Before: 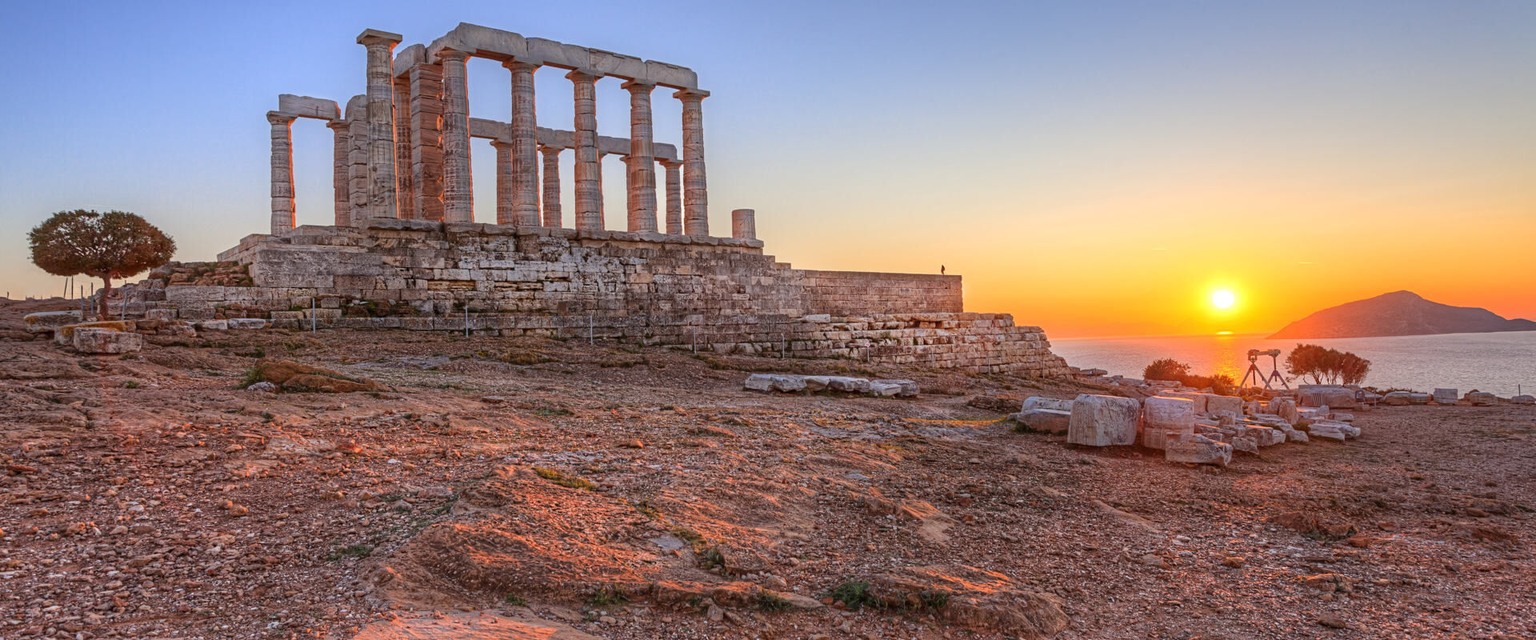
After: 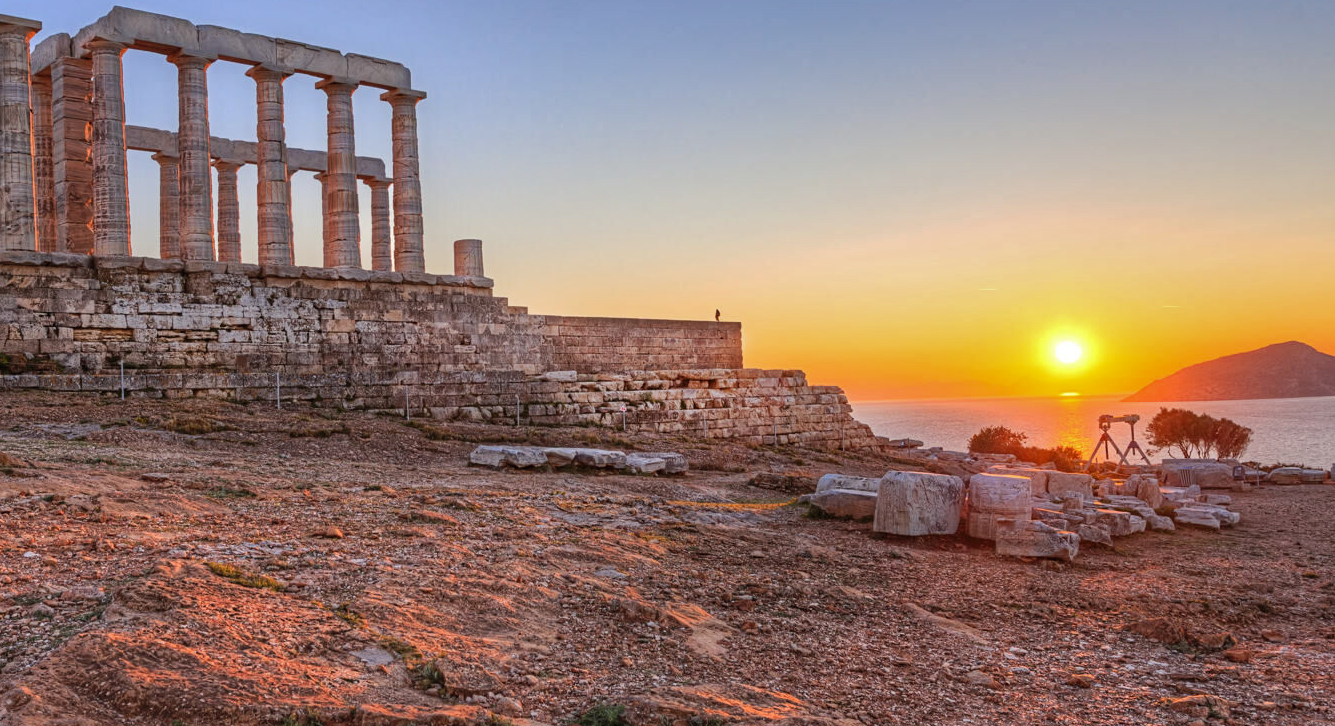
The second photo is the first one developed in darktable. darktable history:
crop and rotate: left 24.034%, top 2.838%, right 6.406%, bottom 6.299%
tone curve: curves: ch0 [(0, 0) (0.003, 0.014) (0.011, 0.014) (0.025, 0.022) (0.044, 0.041) (0.069, 0.063) (0.1, 0.086) (0.136, 0.118) (0.177, 0.161) (0.224, 0.211) (0.277, 0.262) (0.335, 0.323) (0.399, 0.384) (0.468, 0.459) (0.543, 0.54) (0.623, 0.624) (0.709, 0.711) (0.801, 0.796) (0.898, 0.879) (1, 1)], preserve colors none
shadows and highlights: highlights color adjustment 0%, soften with gaussian
